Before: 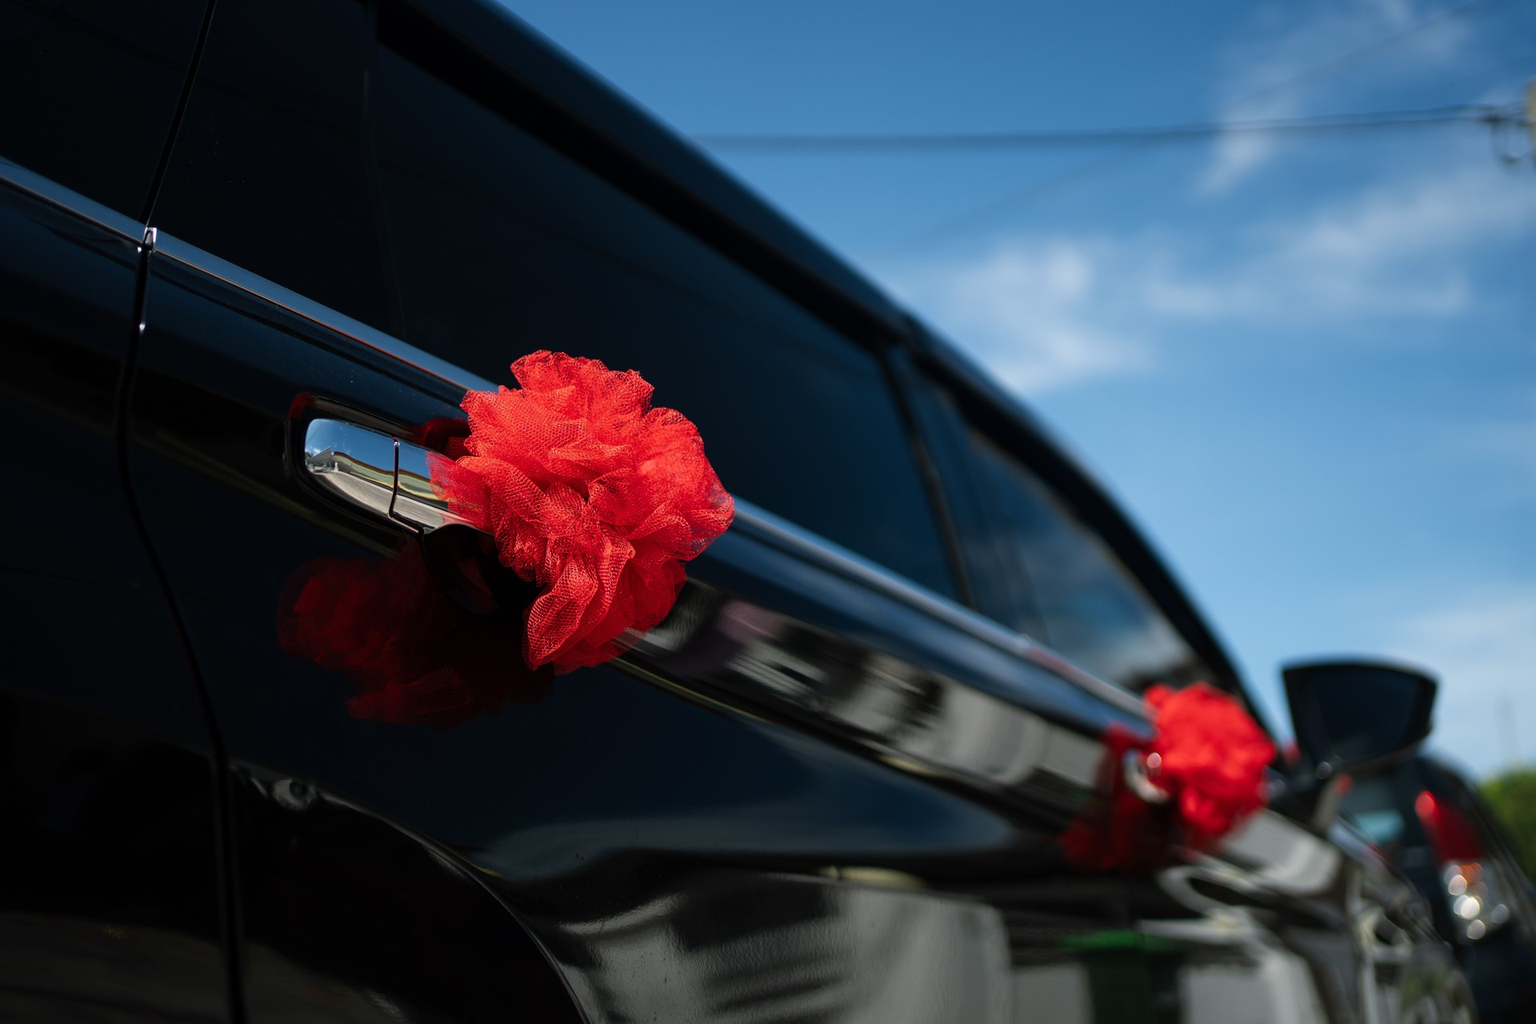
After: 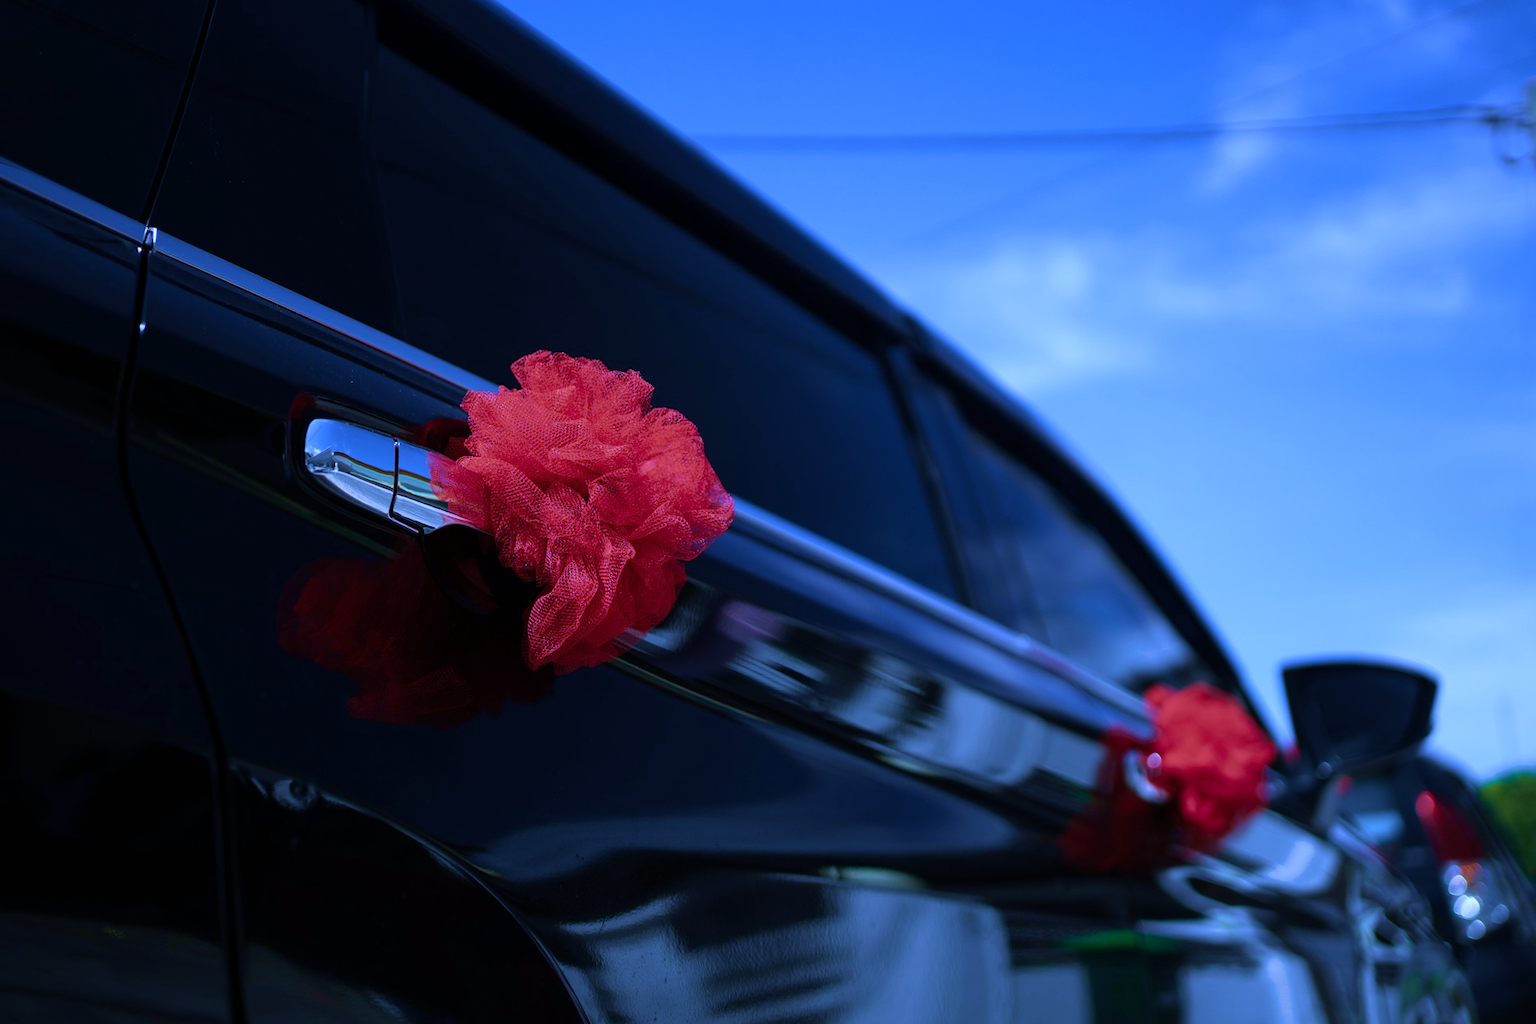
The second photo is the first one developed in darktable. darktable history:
velvia: strength 75%
white balance: red 0.766, blue 1.537
